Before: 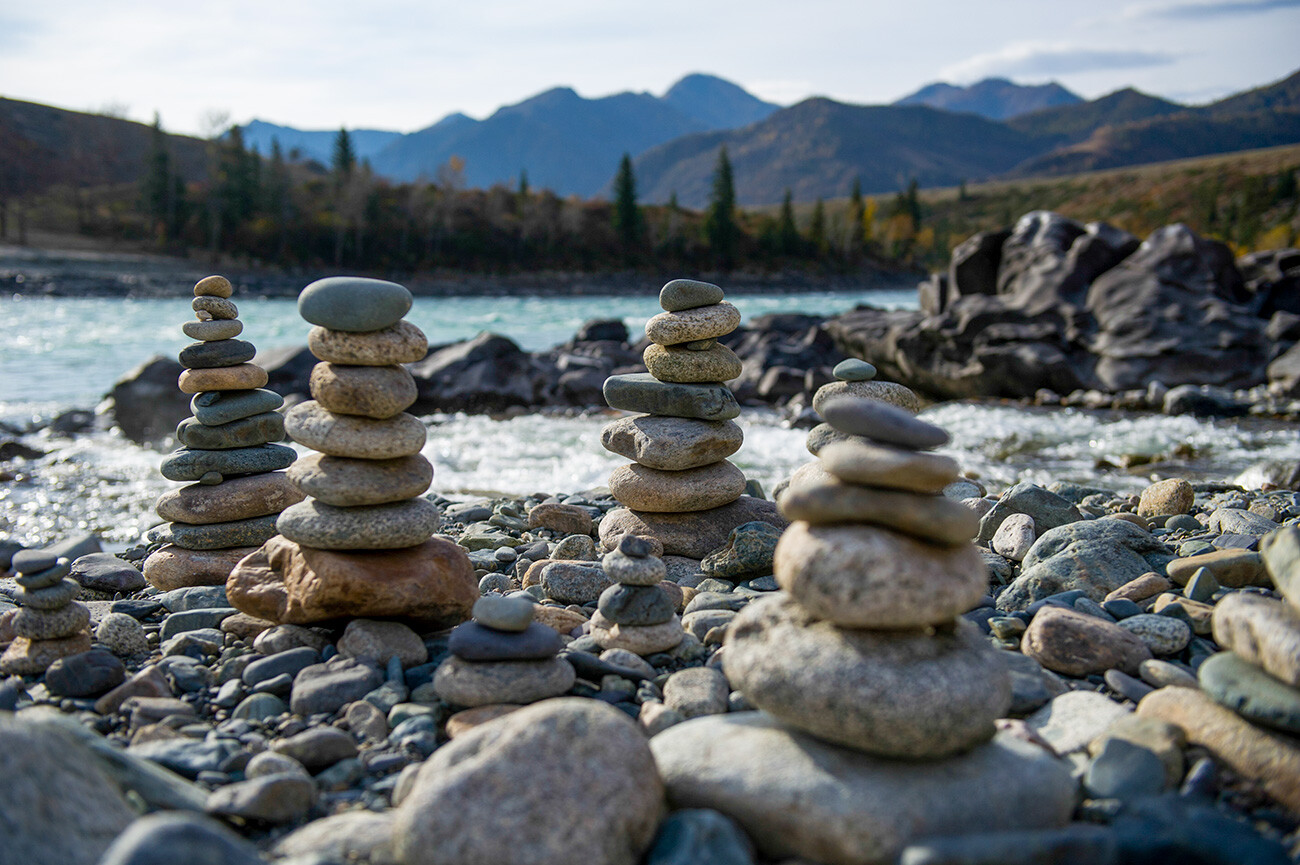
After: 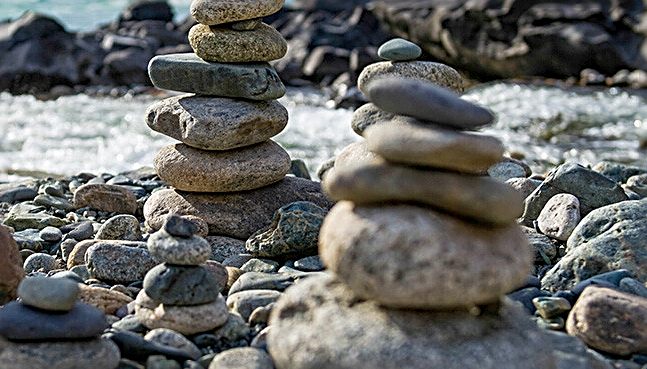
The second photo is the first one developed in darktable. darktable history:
sharpen: radius 2.976, amount 0.765
crop: left 35.075%, top 37.004%, right 15.08%, bottom 20.087%
